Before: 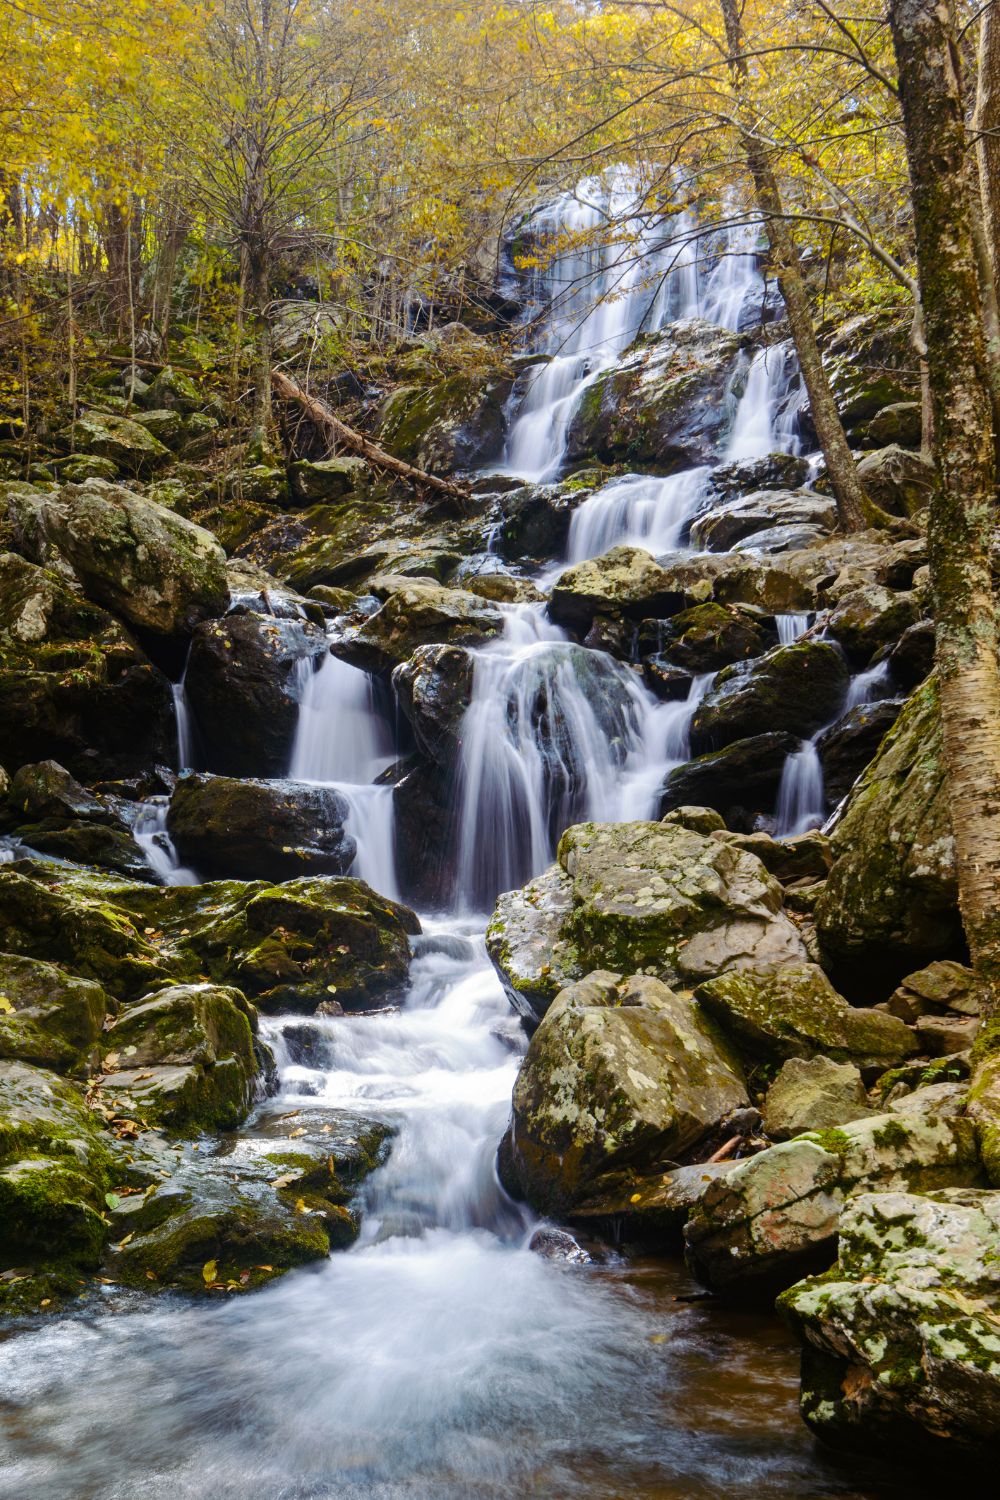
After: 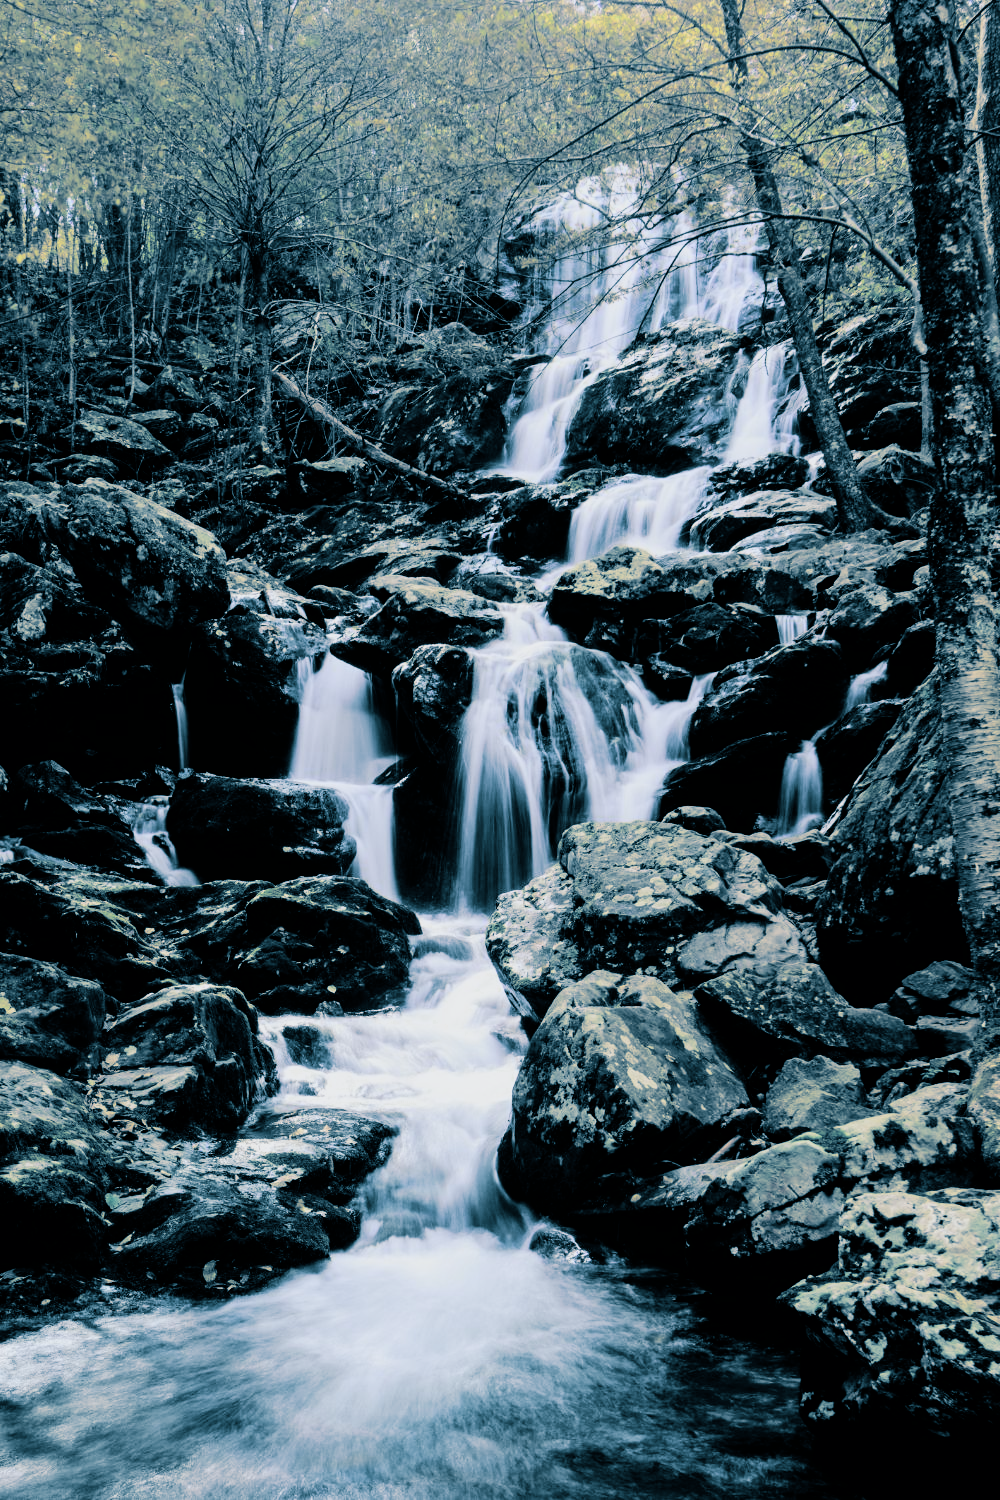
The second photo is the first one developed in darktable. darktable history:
color zones: curves: ch0 [(0, 0.5) (0.125, 0.4) (0.25, 0.5) (0.375, 0.4) (0.5, 0.4) (0.625, 0.6) (0.75, 0.6) (0.875, 0.5)]; ch1 [(0, 0.35) (0.125, 0.45) (0.25, 0.35) (0.375, 0.35) (0.5, 0.35) (0.625, 0.35) (0.75, 0.45) (0.875, 0.35)]; ch2 [(0, 0.6) (0.125, 0.5) (0.25, 0.5) (0.375, 0.6) (0.5, 0.6) (0.625, 0.5) (0.75, 0.5) (0.875, 0.5)]
white balance: red 0.986, blue 1.01
filmic rgb: black relative exposure -5 EV, hardness 2.88, contrast 1.5
split-toning: shadows › hue 212.4°, balance -70
